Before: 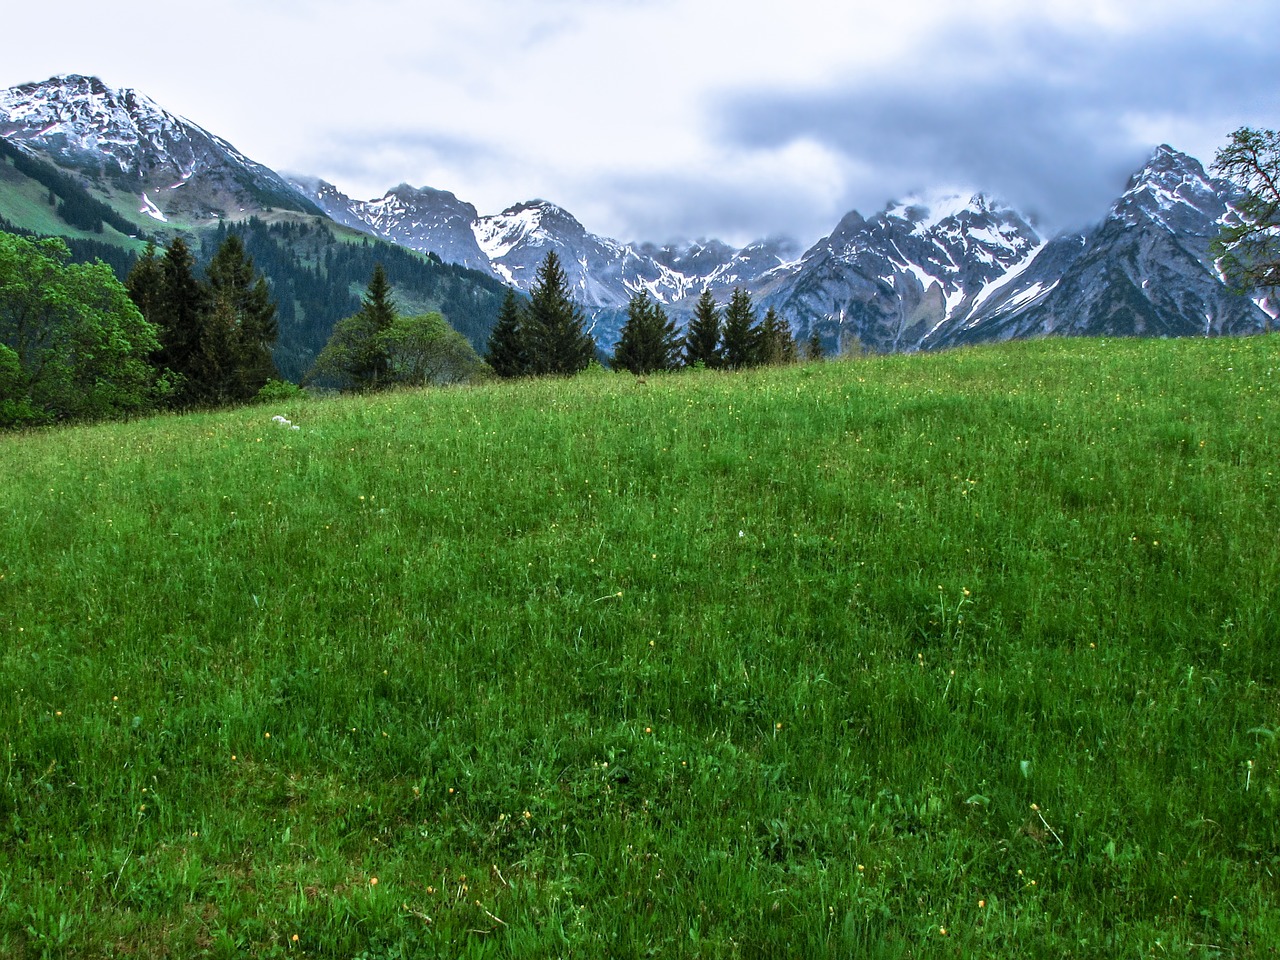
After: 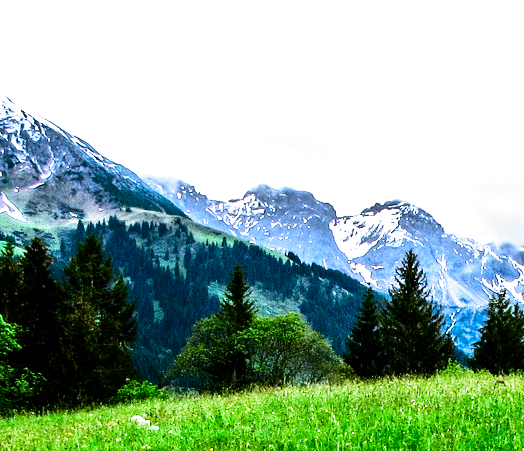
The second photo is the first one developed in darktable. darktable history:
crop and rotate: left 11.076%, top 0.088%, right 47.959%, bottom 52.883%
contrast brightness saturation: contrast 0.226, brightness 0.111, saturation 0.29
tone equalizer: -8 EV -0.377 EV, -7 EV -0.356 EV, -6 EV -0.372 EV, -5 EV -0.24 EV, -3 EV 0.208 EV, -2 EV 0.354 EV, -1 EV 0.371 EV, +0 EV 0.437 EV, edges refinement/feathering 500, mask exposure compensation -1.26 EV, preserve details no
filmic rgb: black relative exposure -8.18 EV, white relative exposure 2.2 EV, target white luminance 99.947%, hardness 7.05, latitude 75.39%, contrast 1.32, highlights saturation mix -2.28%, shadows ↔ highlights balance 29.91%, add noise in highlights 0.002, preserve chrominance no, color science v3 (2019), use custom middle-gray values true, contrast in highlights soft
